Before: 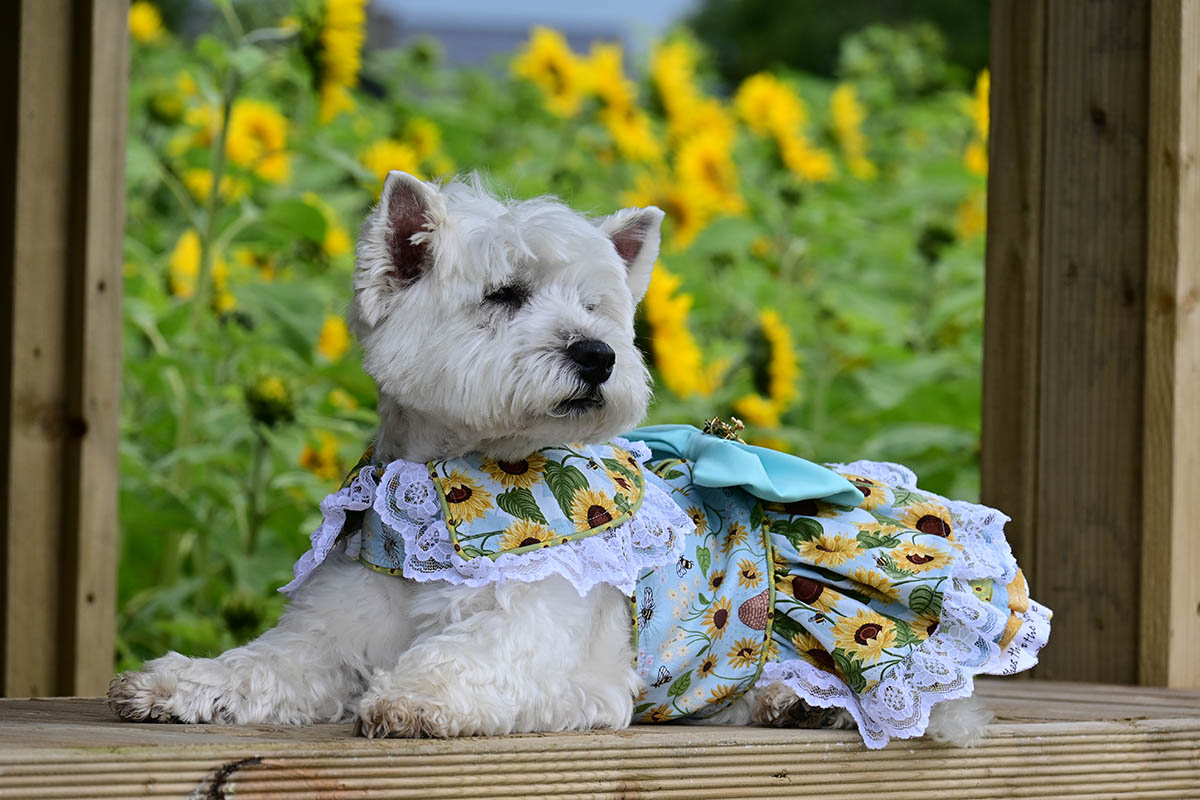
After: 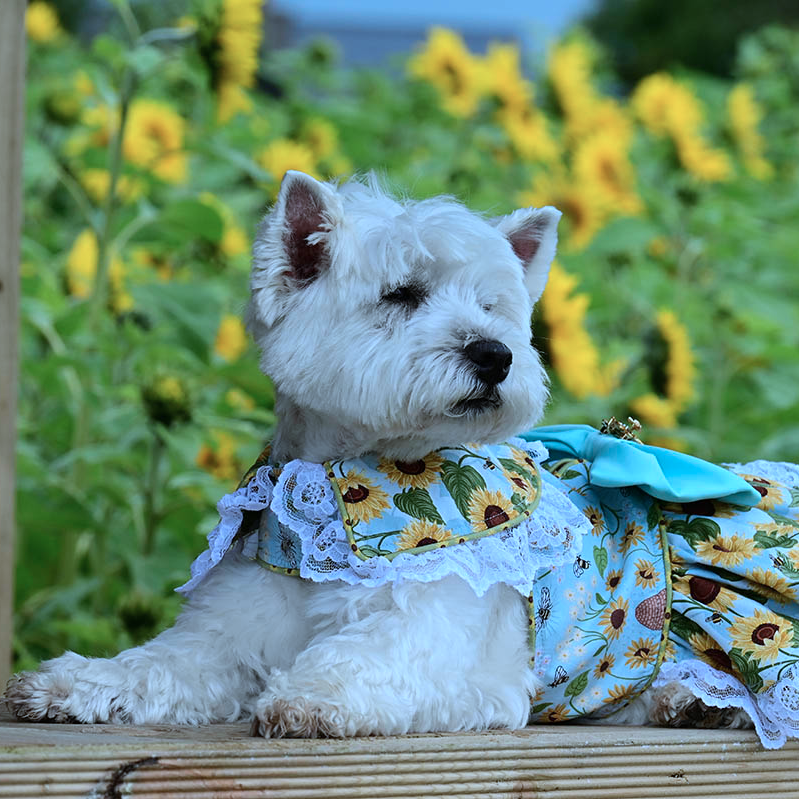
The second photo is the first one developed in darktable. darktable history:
crop and rotate: left 8.6%, right 24.812%
color correction: highlights a* -8.8, highlights b* -23.02
